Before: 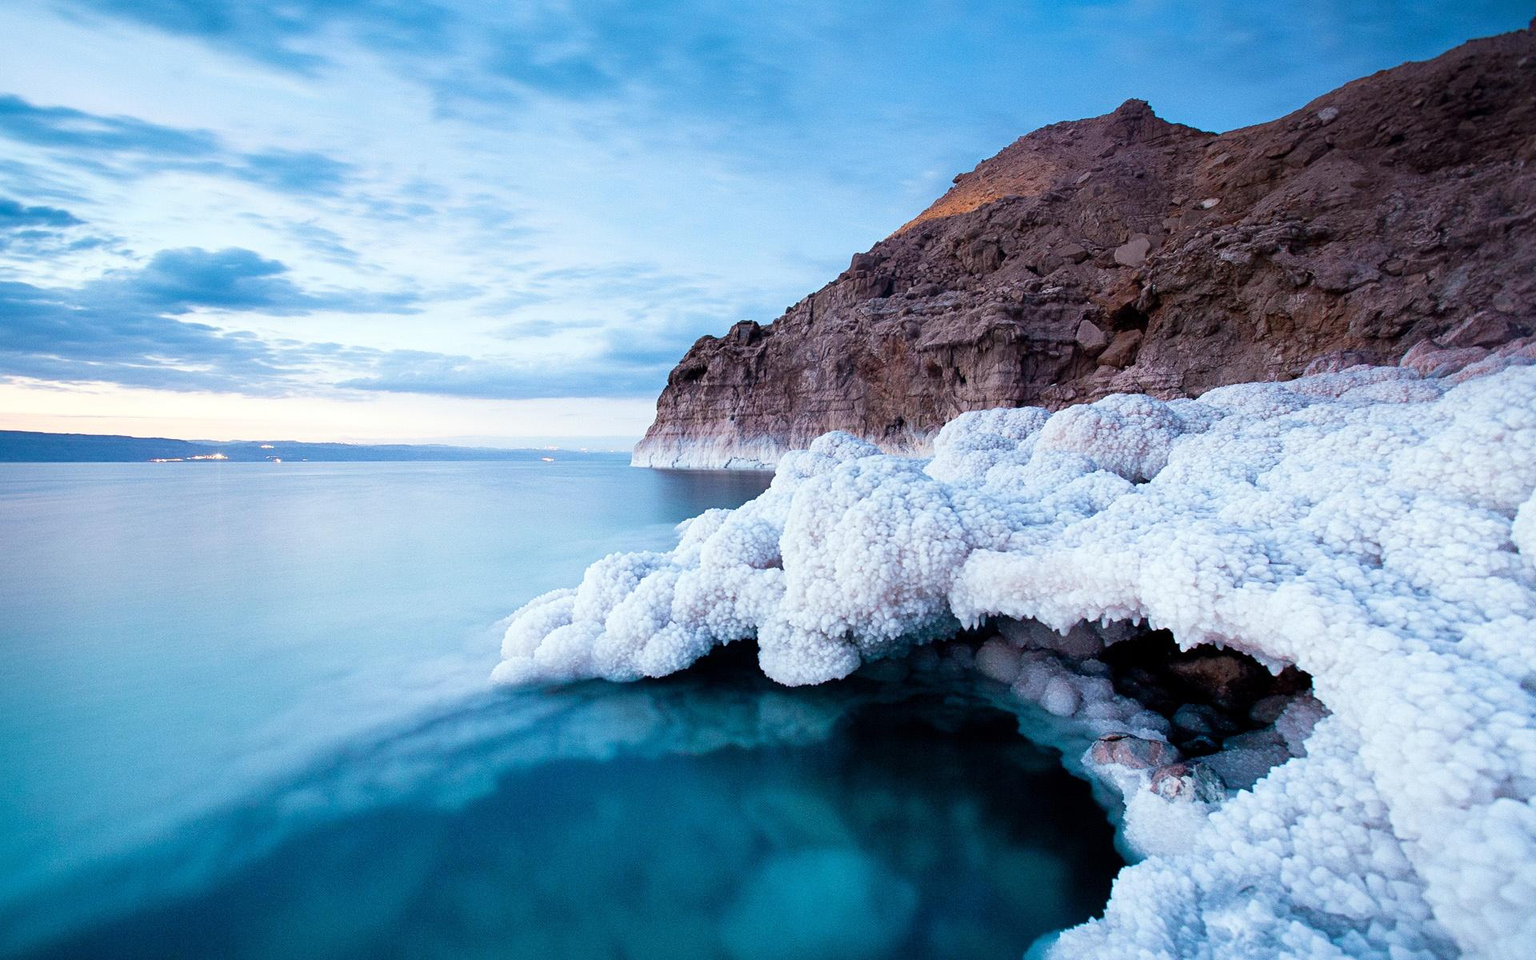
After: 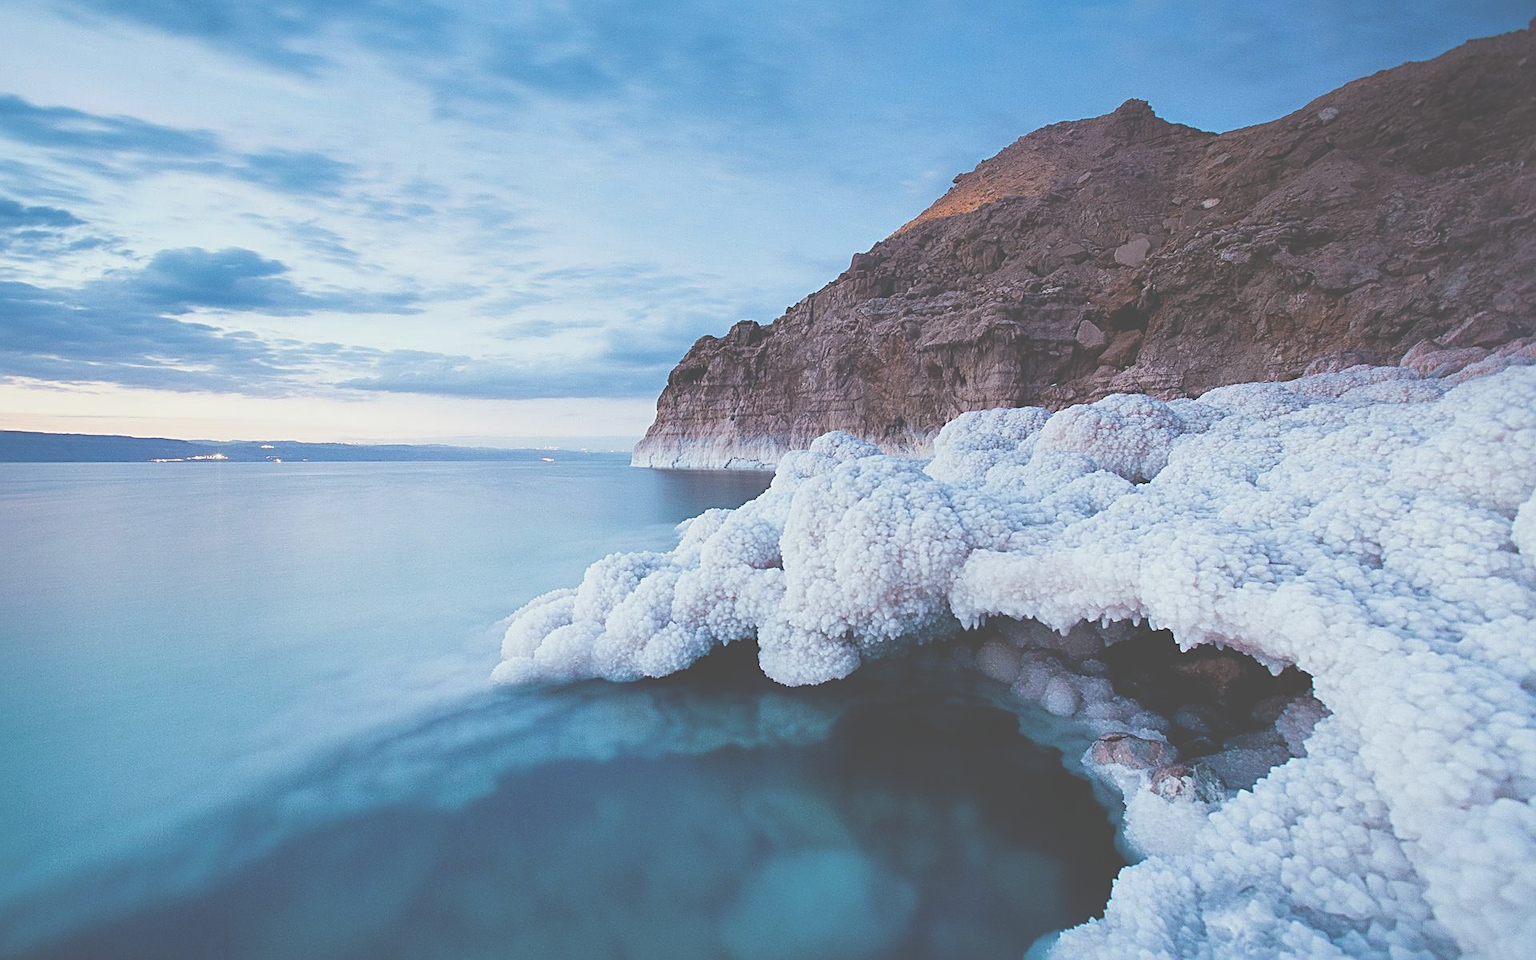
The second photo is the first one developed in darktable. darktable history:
shadows and highlights: shadows 25, highlights -25
exposure: black level correction -0.062, exposure -0.05 EV, compensate highlight preservation false
contrast brightness saturation: contrast -0.1, saturation -0.1
sharpen: on, module defaults
